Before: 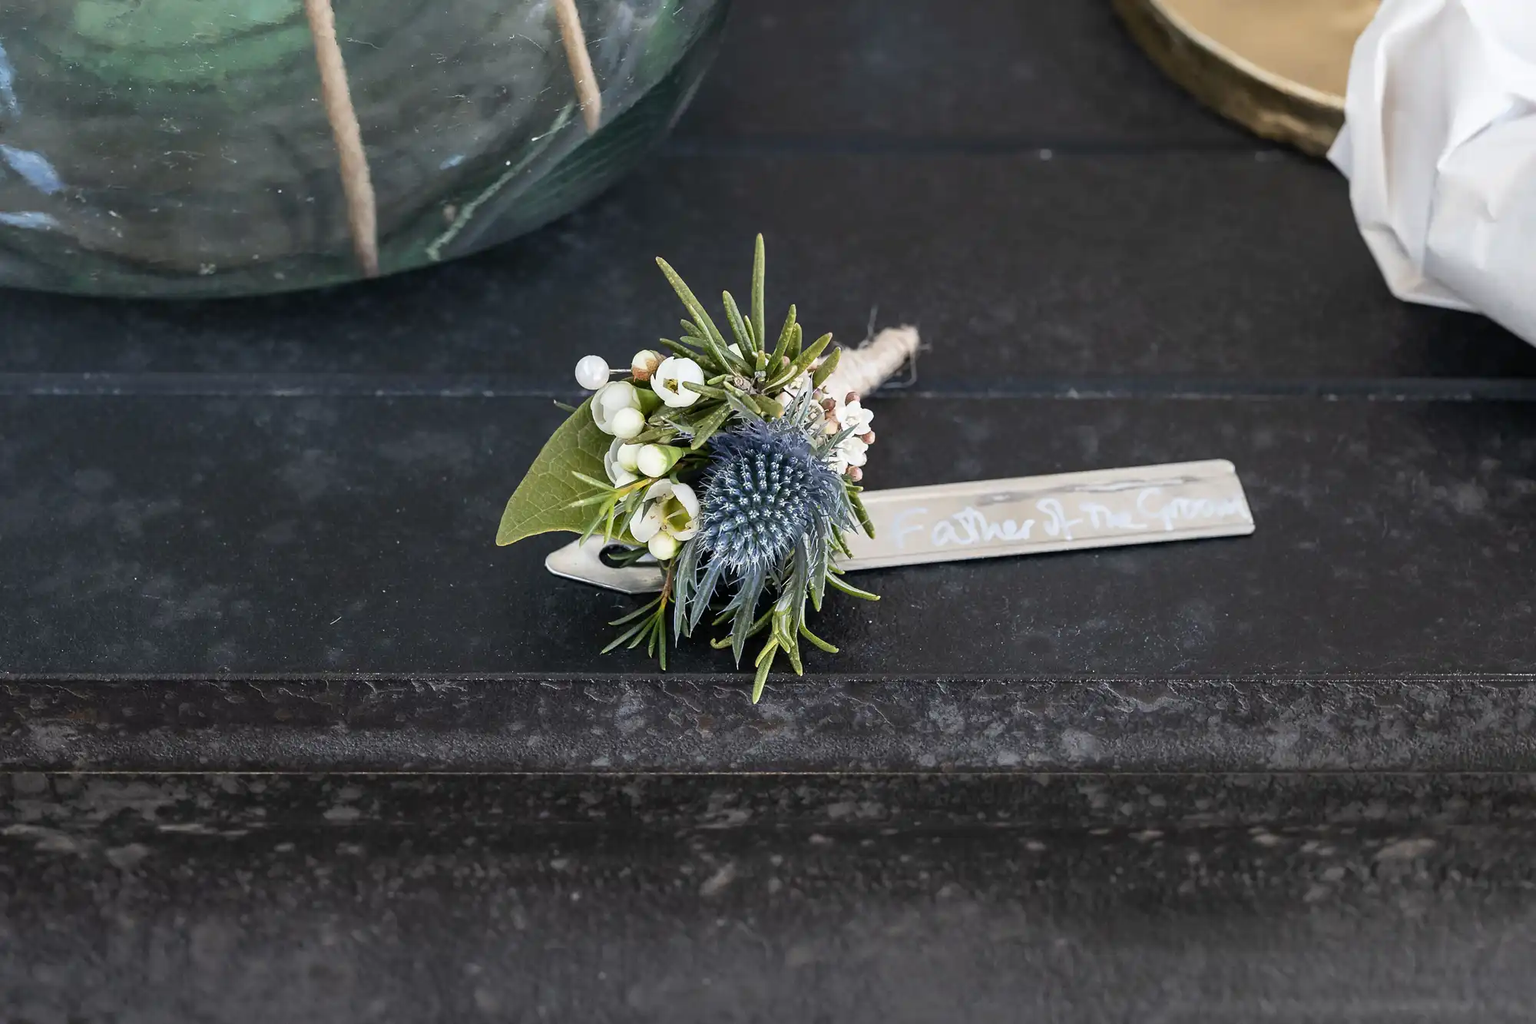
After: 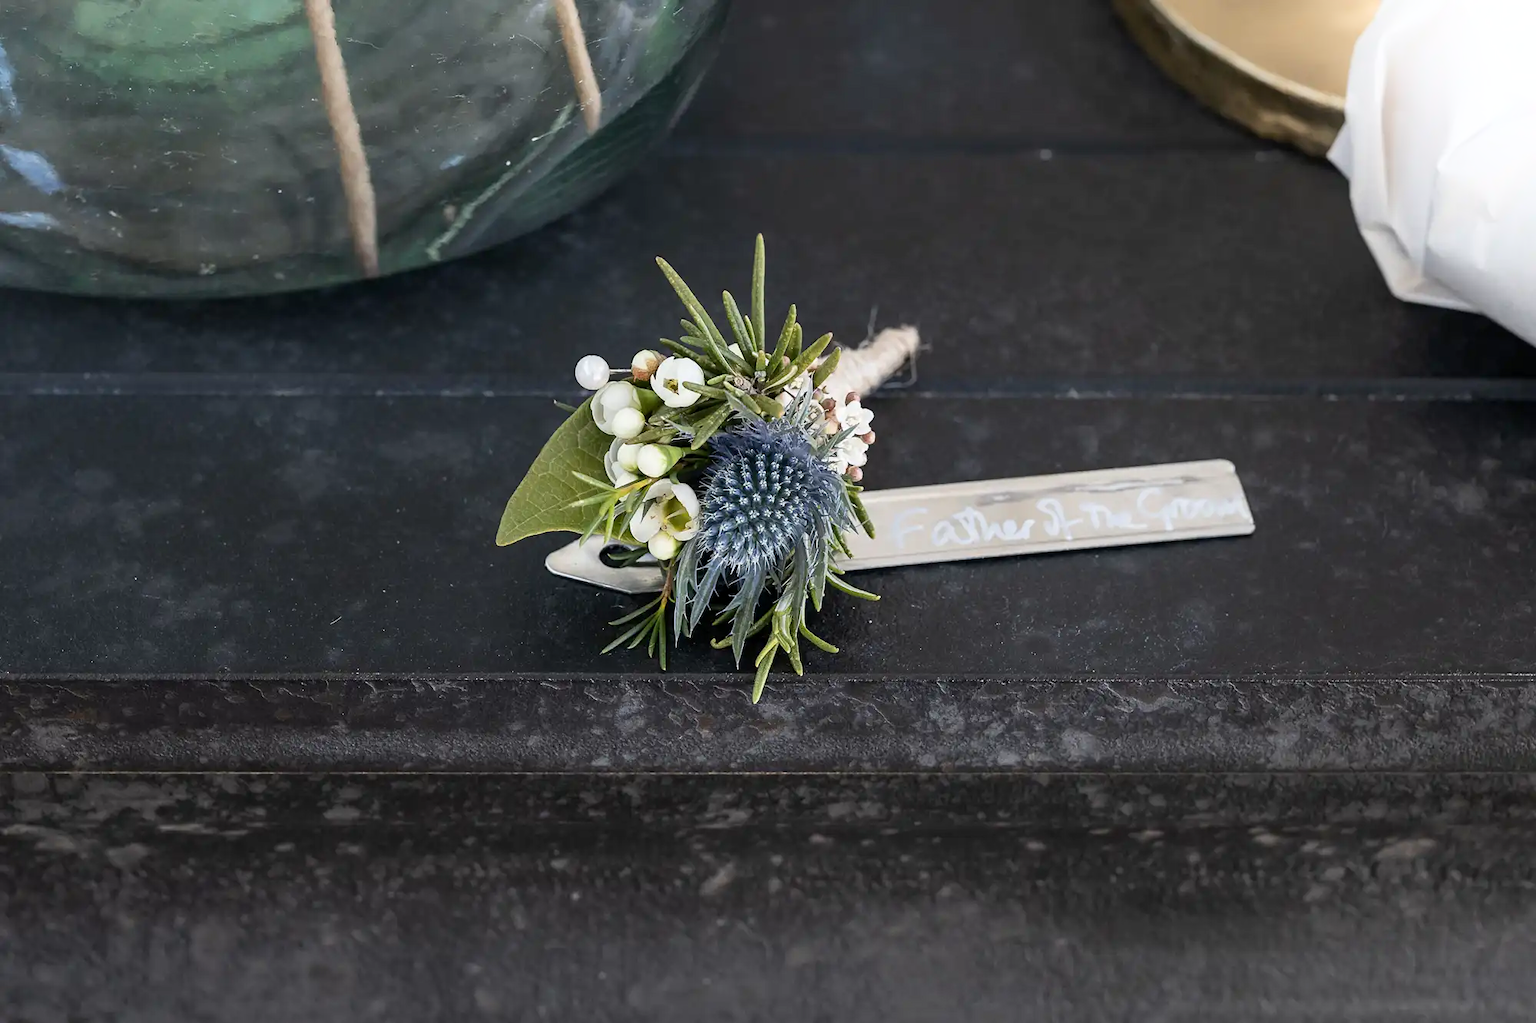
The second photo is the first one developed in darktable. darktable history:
shadows and highlights: shadows -21.3, highlights 100, soften with gaussian
exposure: black level correction 0.001, compensate highlight preservation false
